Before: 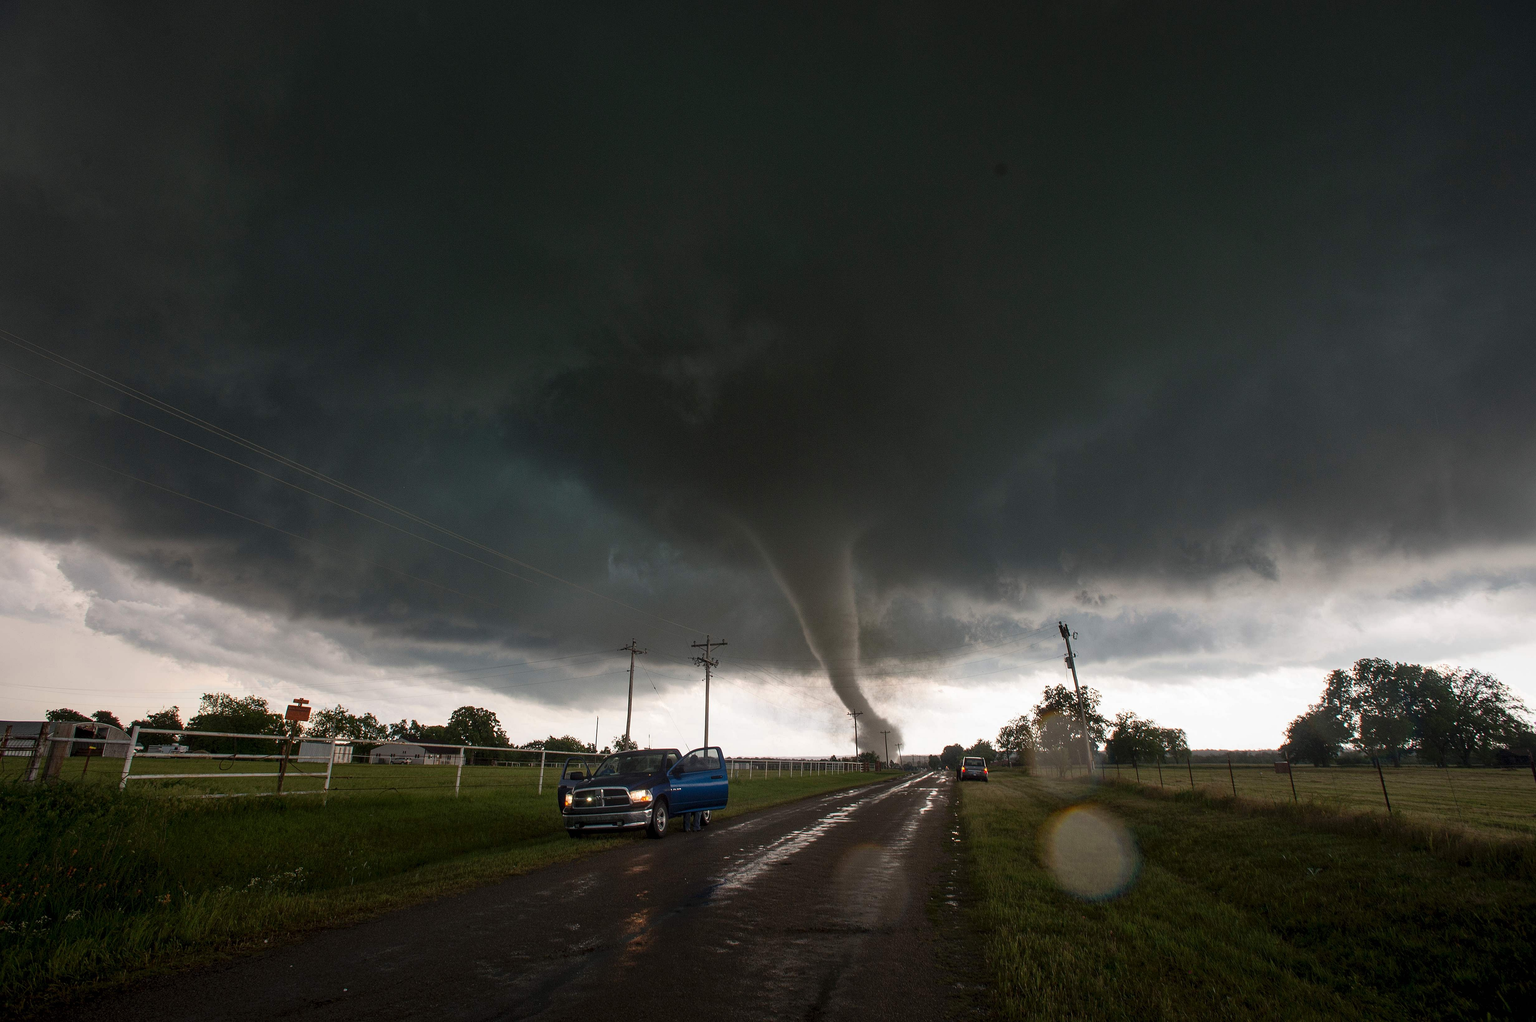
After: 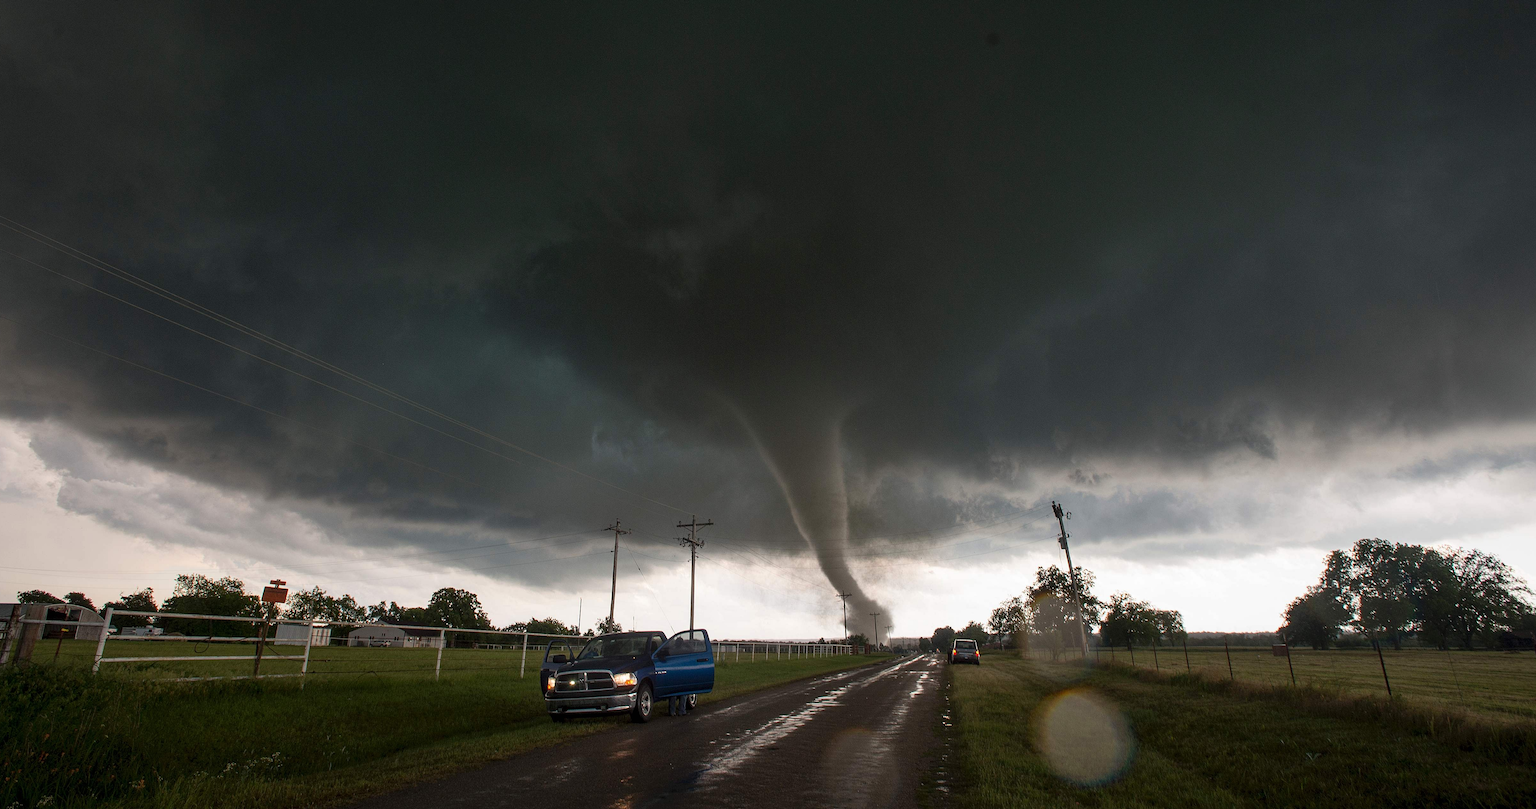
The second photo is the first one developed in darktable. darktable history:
crop and rotate: left 1.92%, top 12.884%, right 0.183%, bottom 9.59%
